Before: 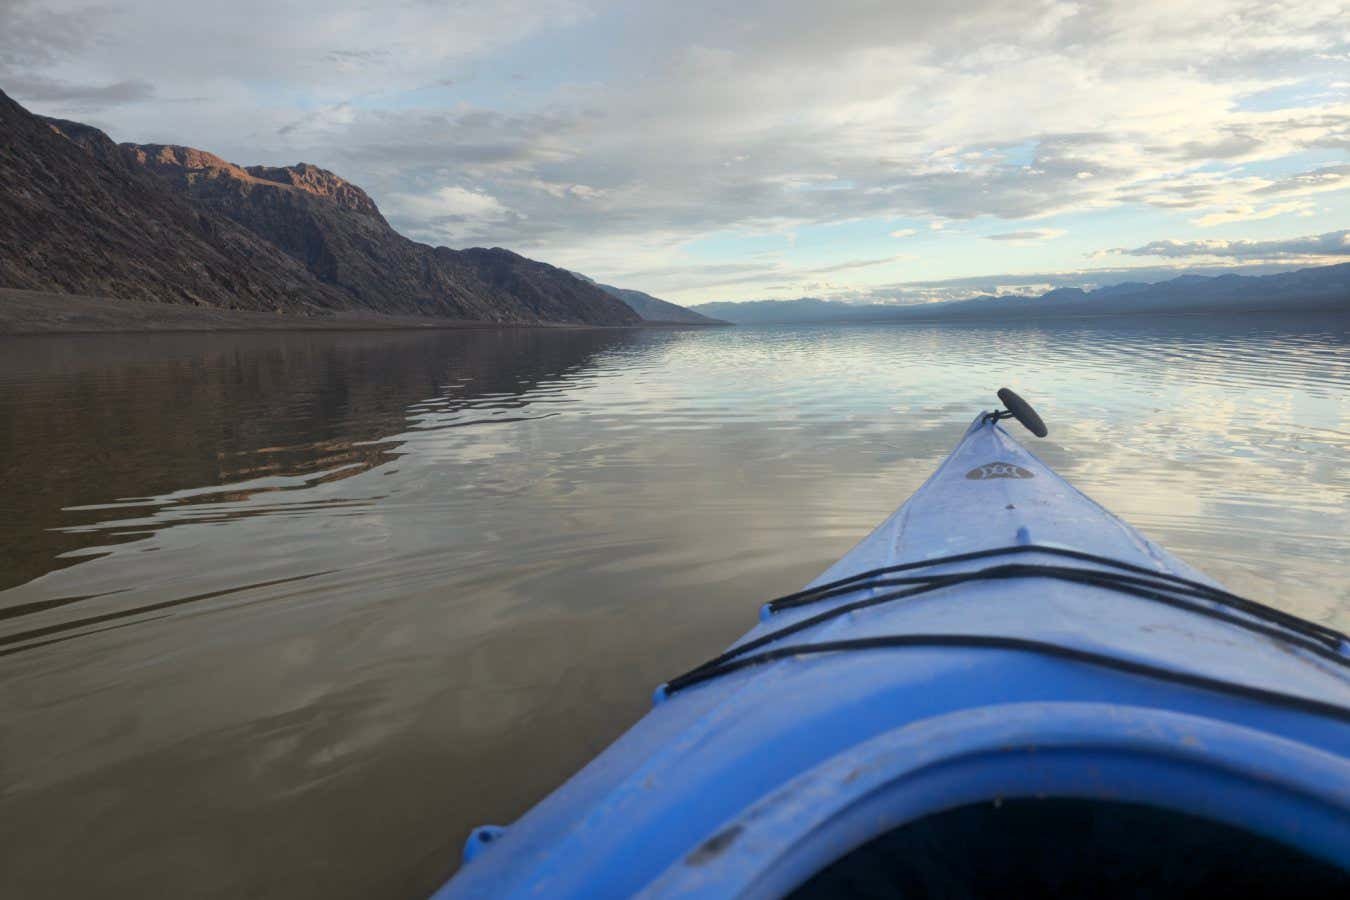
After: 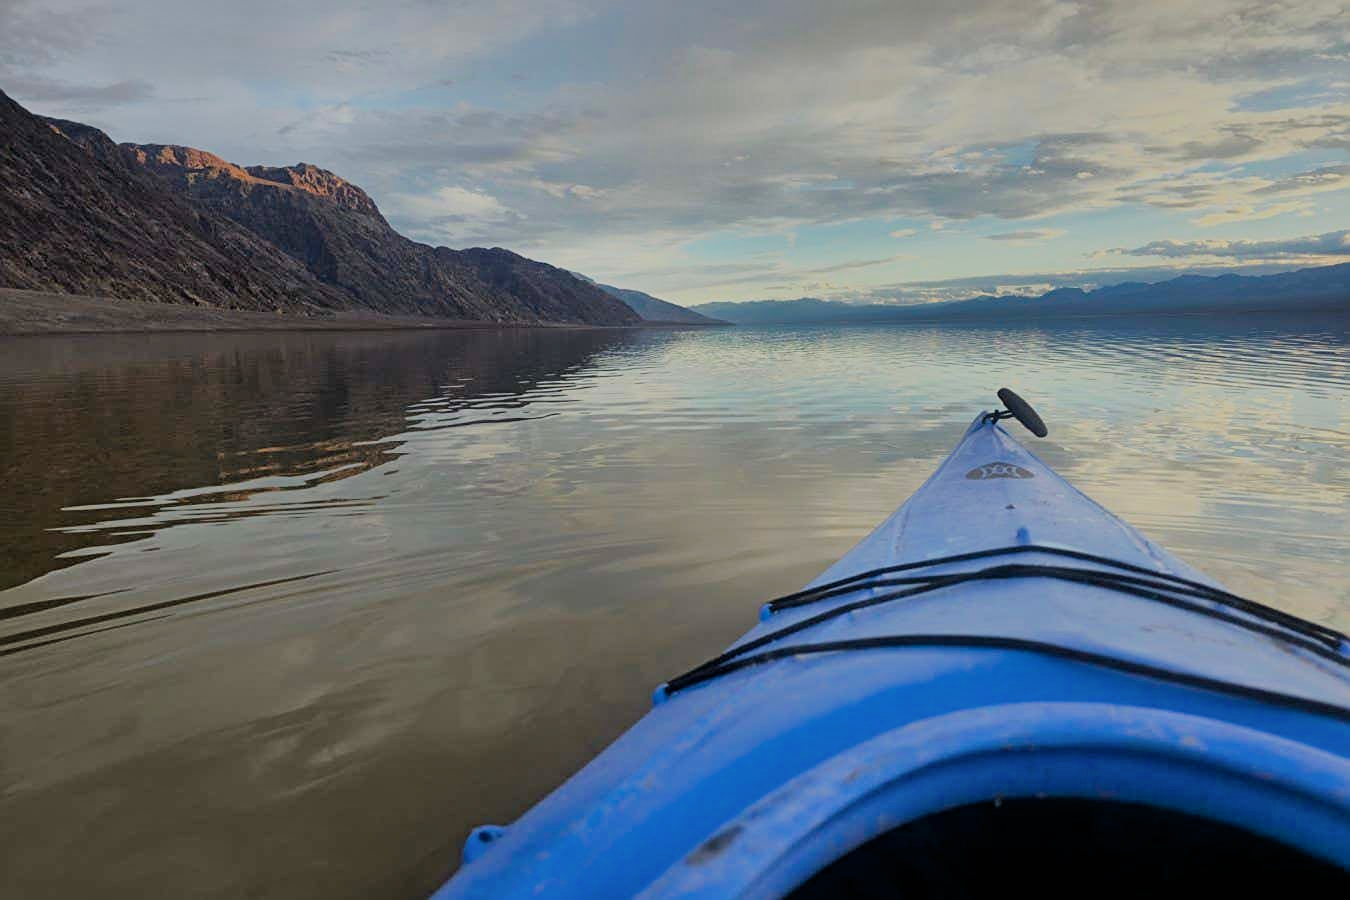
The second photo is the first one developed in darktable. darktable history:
filmic rgb: black relative exposure -7.65 EV, white relative exposure 4.56 EV, hardness 3.61
shadows and highlights: radius 108.52, shadows 44.07, highlights -67.8, low approximation 0.01, soften with gaussian
sharpen: on, module defaults
color balance rgb: perceptual saturation grading › global saturation 40%, global vibrance 15%
exposure: exposure -0.041 EV, compensate highlight preservation false
